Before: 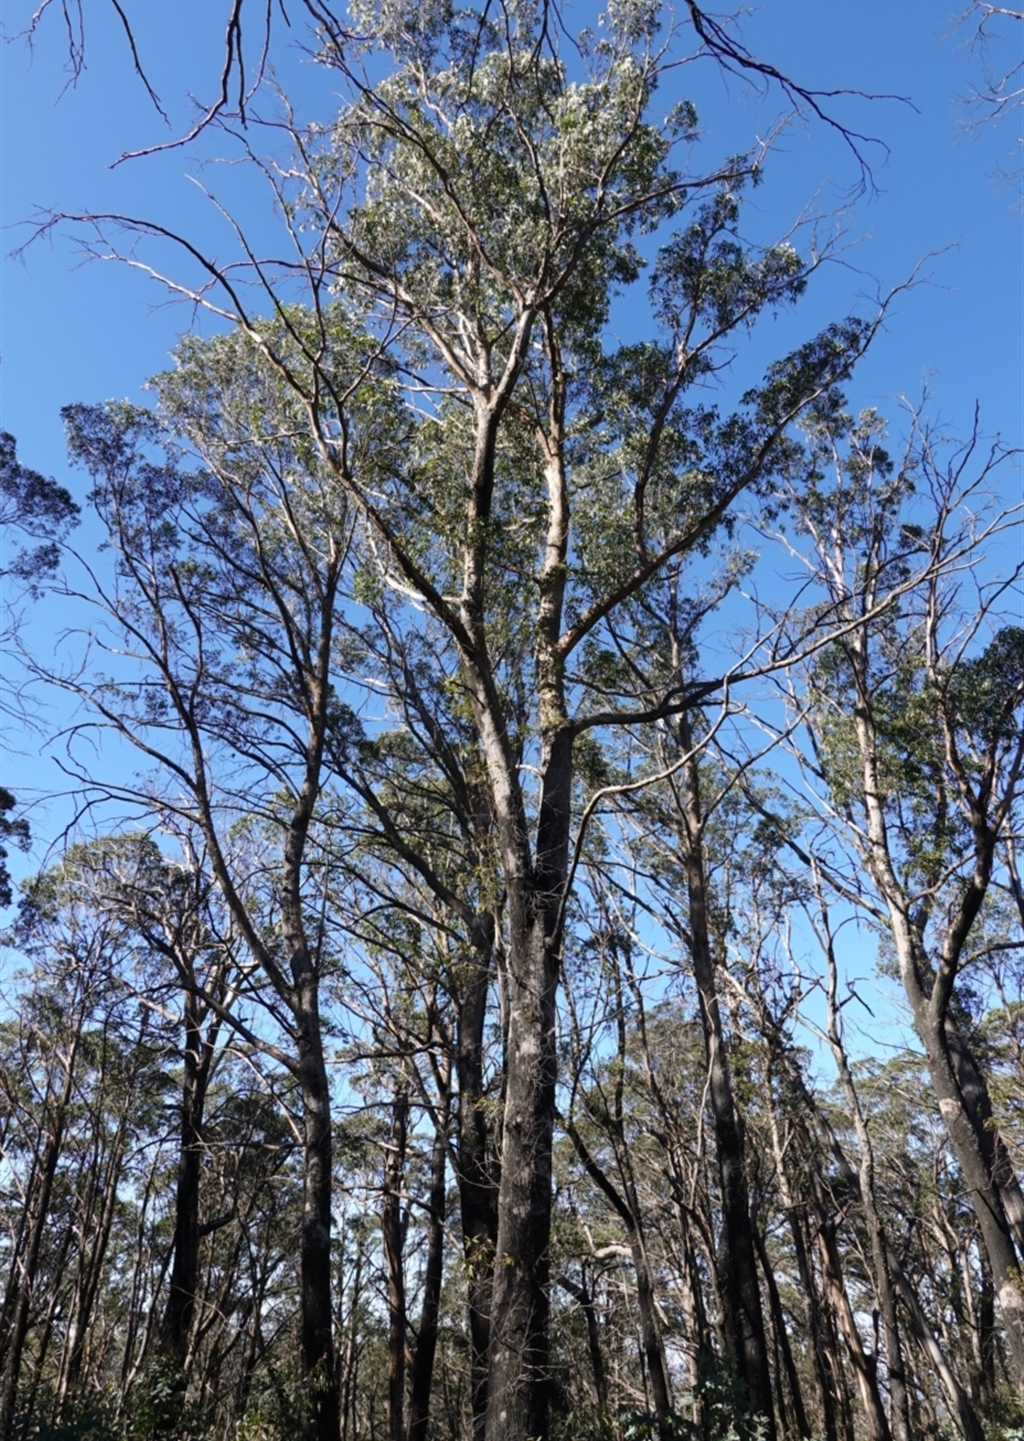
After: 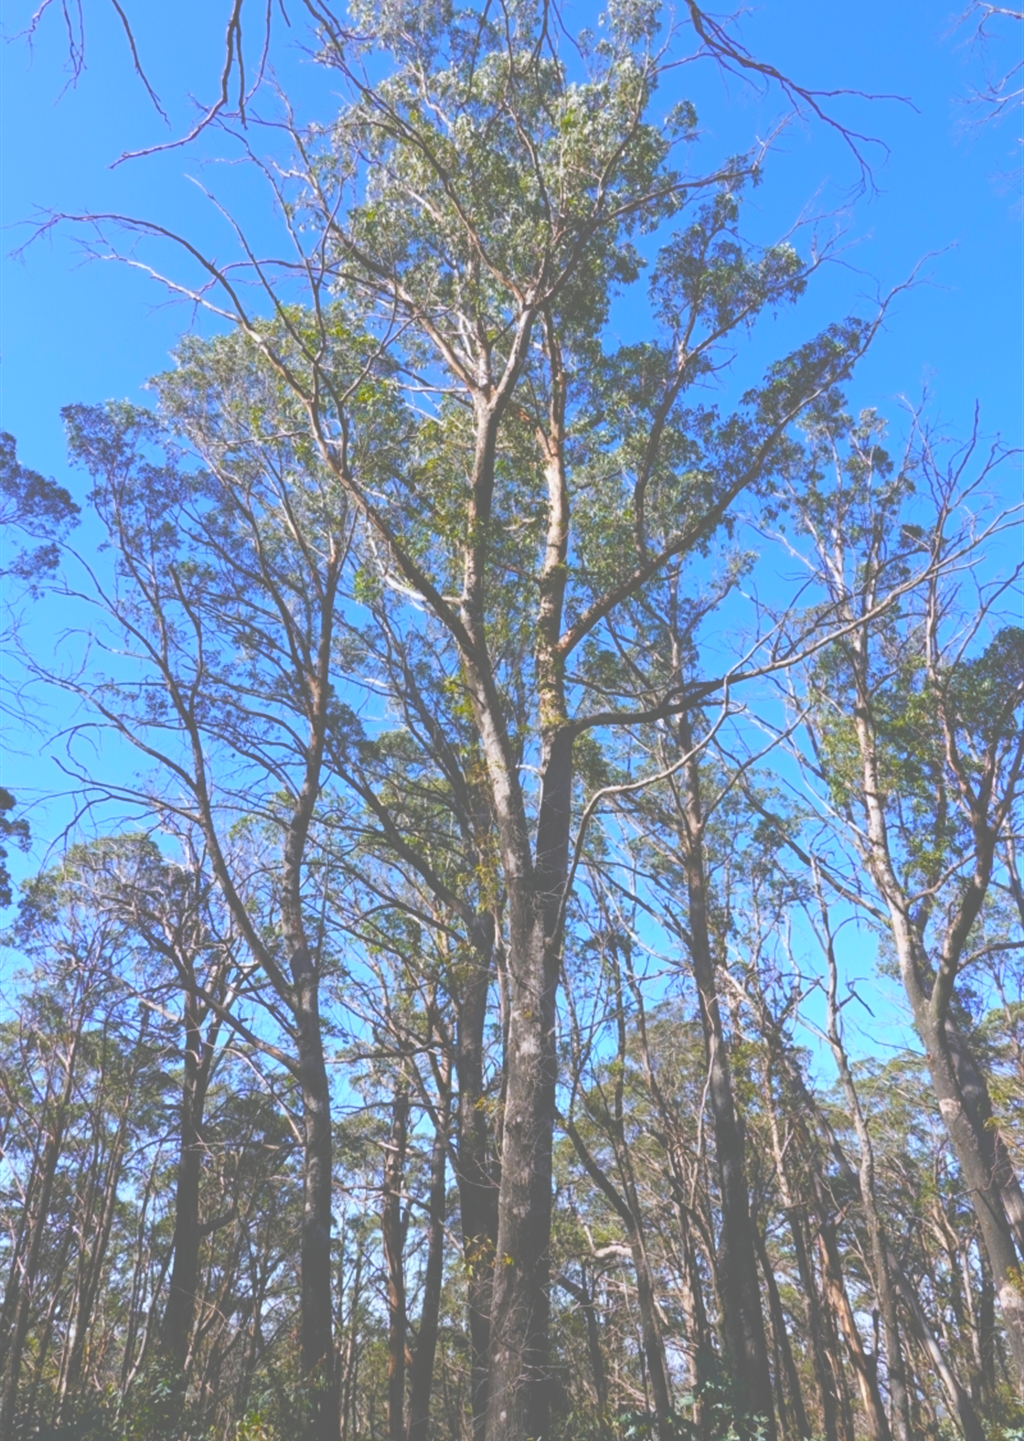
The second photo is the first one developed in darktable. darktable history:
color balance: input saturation 134.34%, contrast -10.04%, contrast fulcrum 19.67%, output saturation 133.51%
exposure: black level correction -0.071, exposure 0.5 EV, compensate highlight preservation false
color balance rgb: shadows lift › chroma 1%, shadows lift › hue 113°, highlights gain › chroma 0.2%, highlights gain › hue 333°, perceptual saturation grading › global saturation 20%, perceptual saturation grading › highlights -25%, perceptual saturation grading › shadows 25%, contrast -10%
white balance: red 0.98, blue 1.034
